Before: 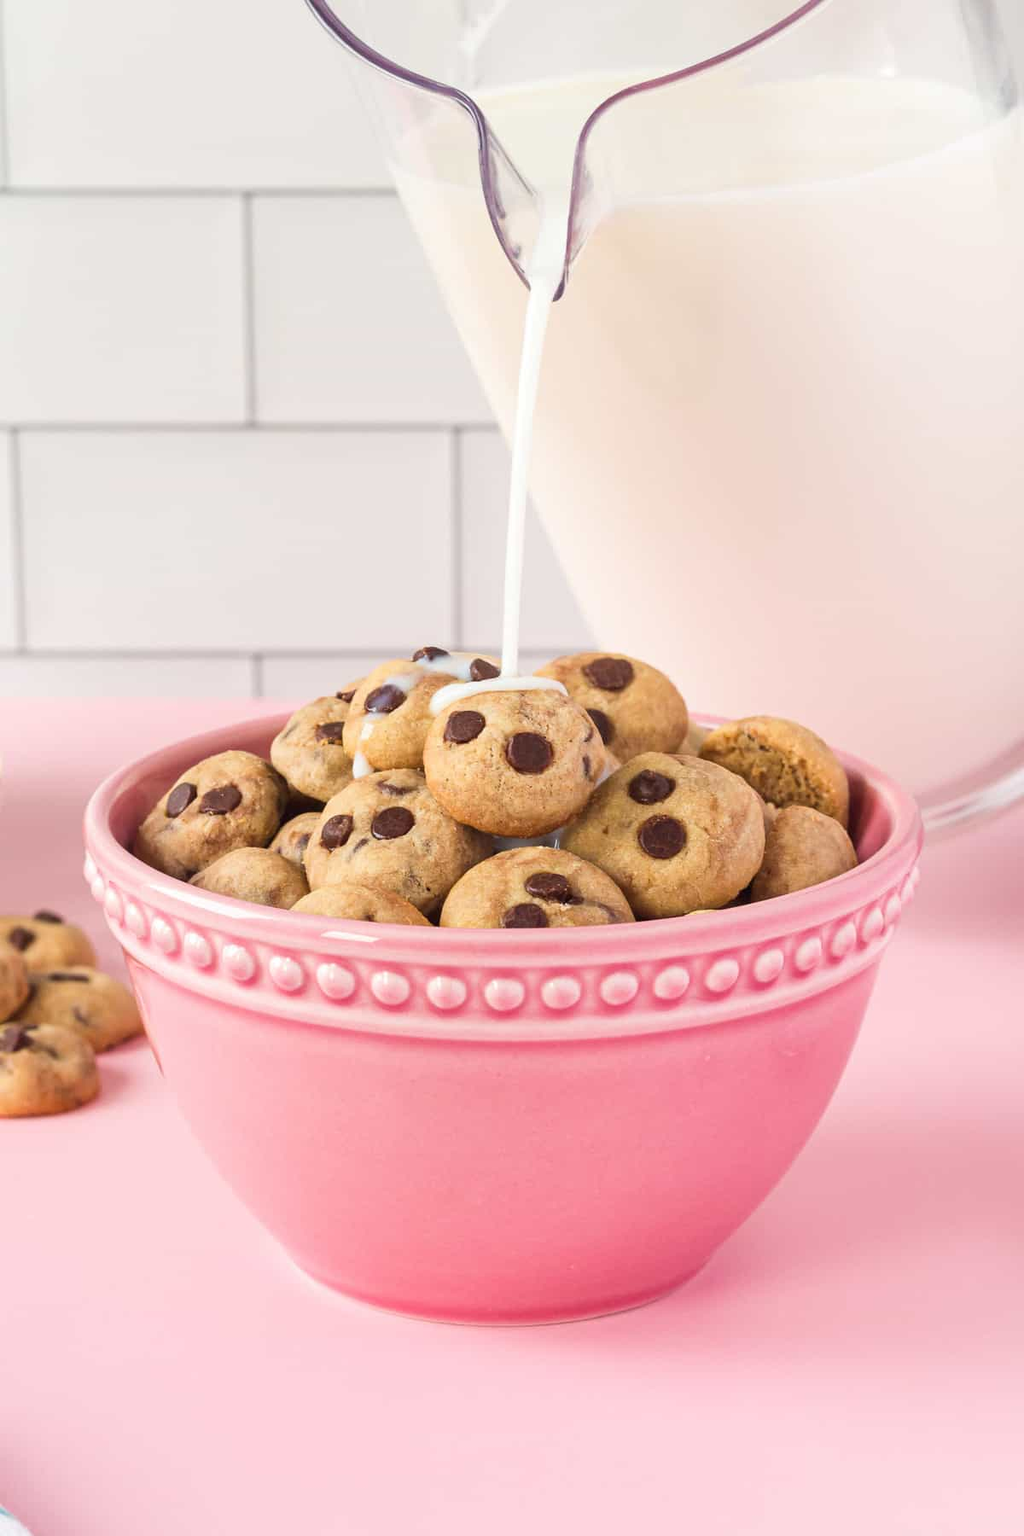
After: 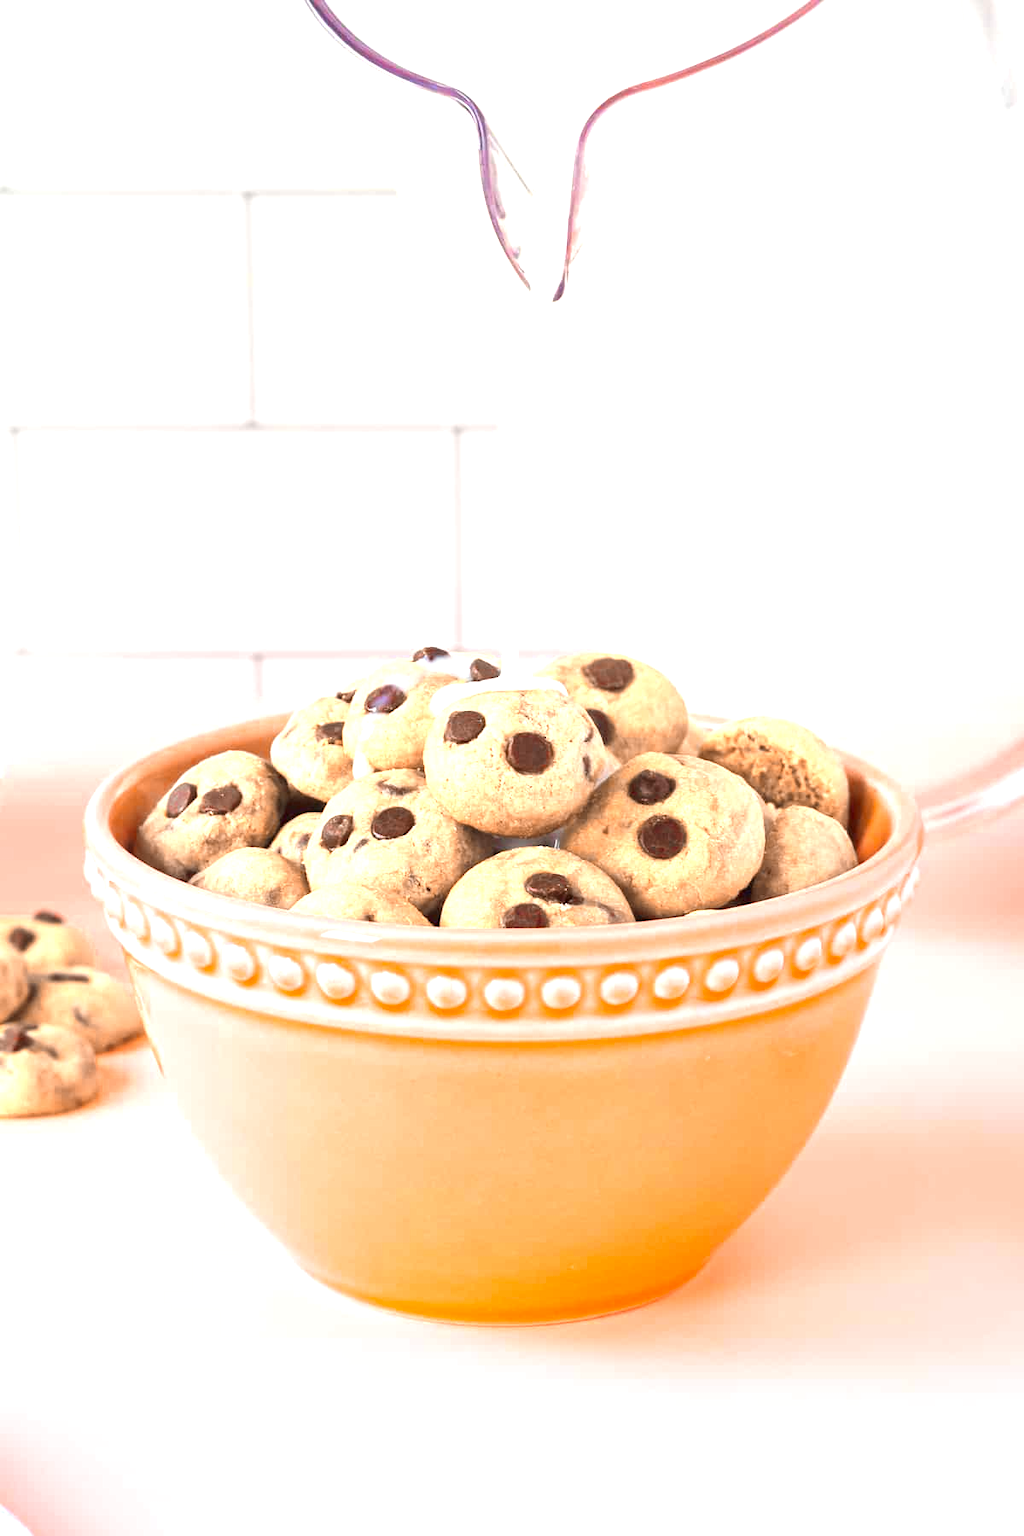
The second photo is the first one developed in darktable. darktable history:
color zones: curves: ch0 [(0.009, 0.528) (0.136, 0.6) (0.255, 0.586) (0.39, 0.528) (0.522, 0.584) (0.686, 0.736) (0.849, 0.561)]; ch1 [(0.045, 0.781) (0.14, 0.416) (0.257, 0.695) (0.442, 0.032) (0.738, 0.338) (0.818, 0.632) (0.891, 0.741) (1, 0.704)]; ch2 [(0, 0.667) (0.141, 0.52) (0.26, 0.37) (0.474, 0.432) (0.743, 0.286)]
exposure: black level correction 0, exposure 0.68 EV, compensate exposure bias true, compensate highlight preservation false
